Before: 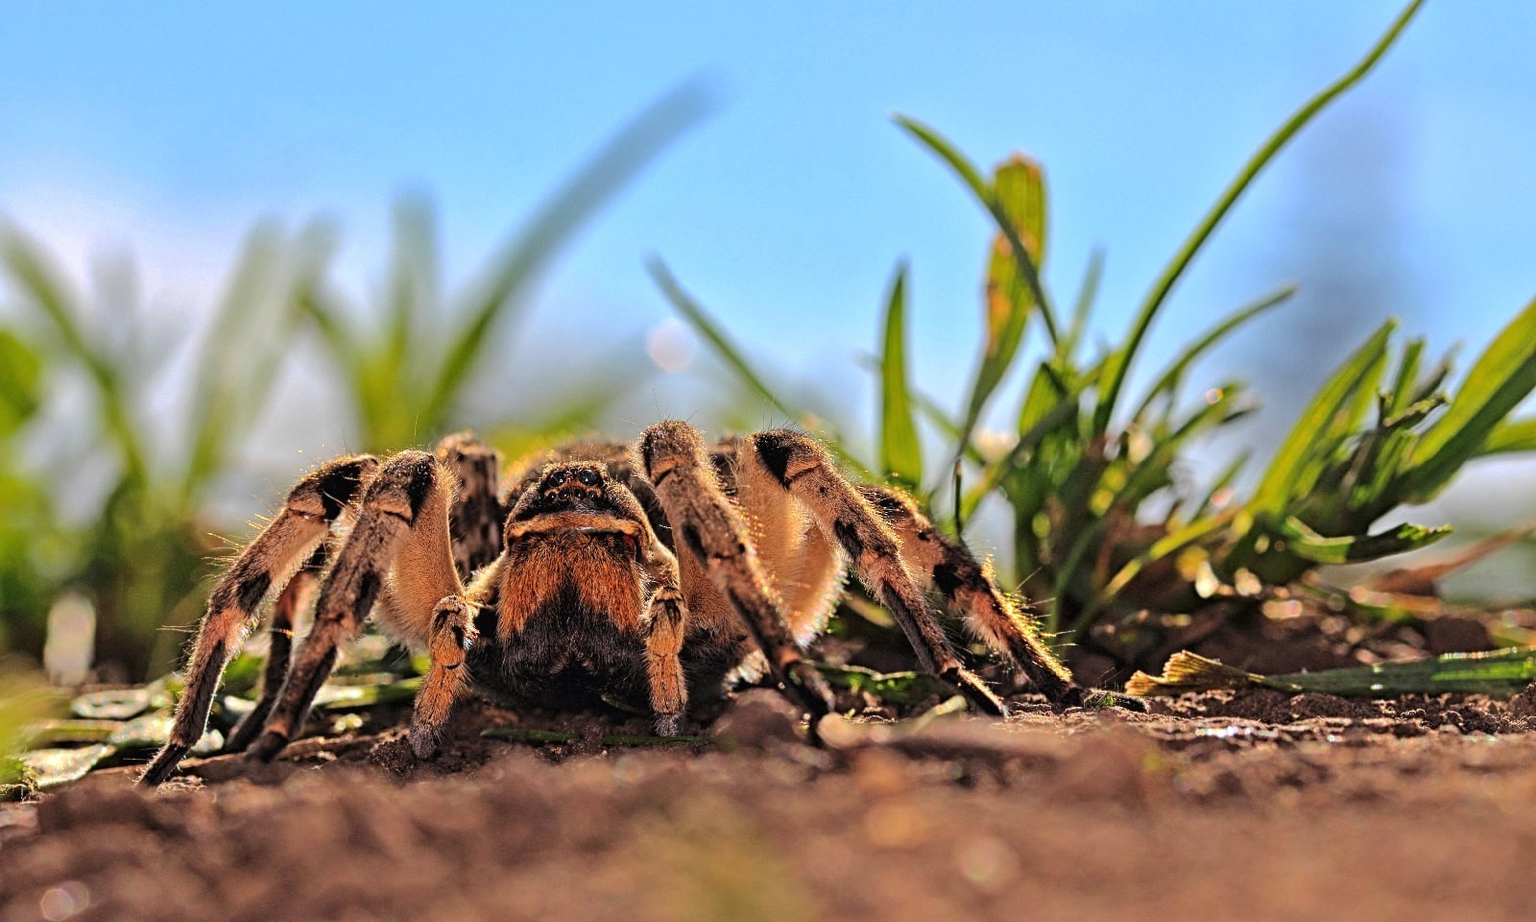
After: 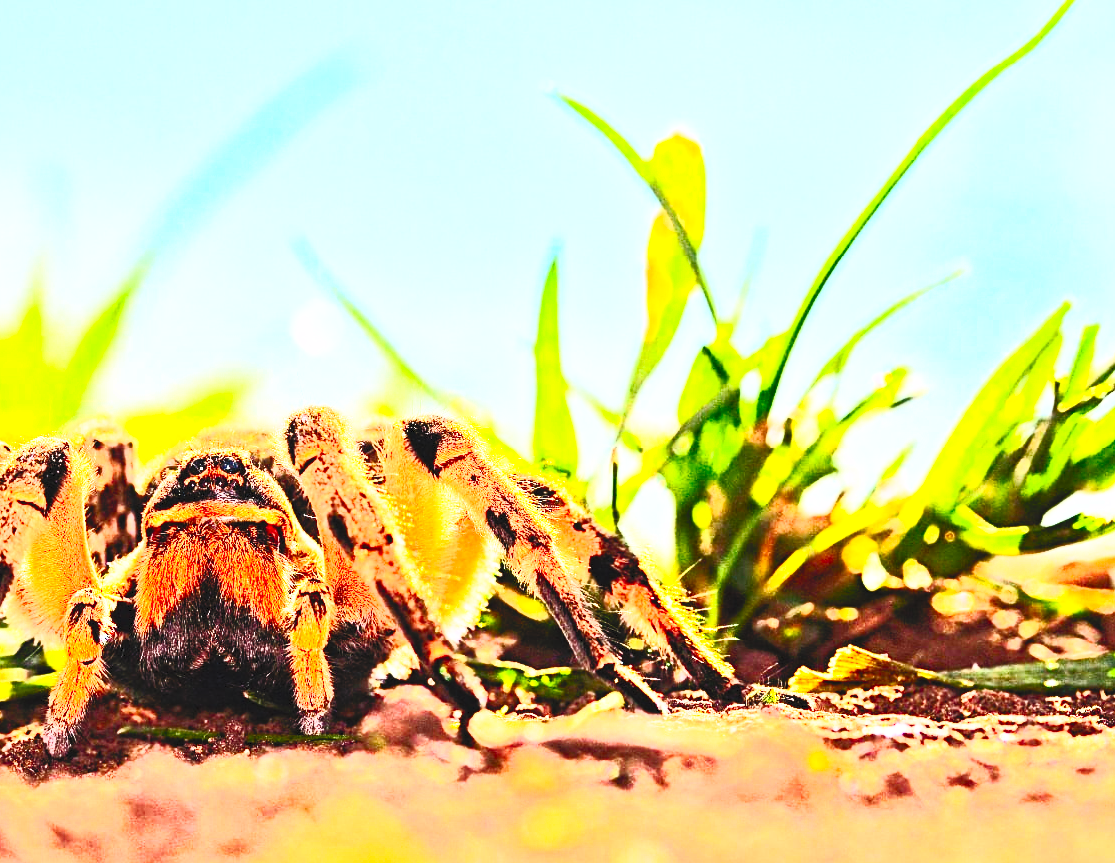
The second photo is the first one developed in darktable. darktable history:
contrast brightness saturation: contrast 0.985, brightness 0.99, saturation 0.983
crop and rotate: left 23.983%, top 3.389%, right 6.324%, bottom 6.634%
base curve: curves: ch0 [(0, 0) (0.012, 0.01) (0.073, 0.168) (0.31, 0.711) (0.645, 0.957) (1, 1)], preserve colors none
